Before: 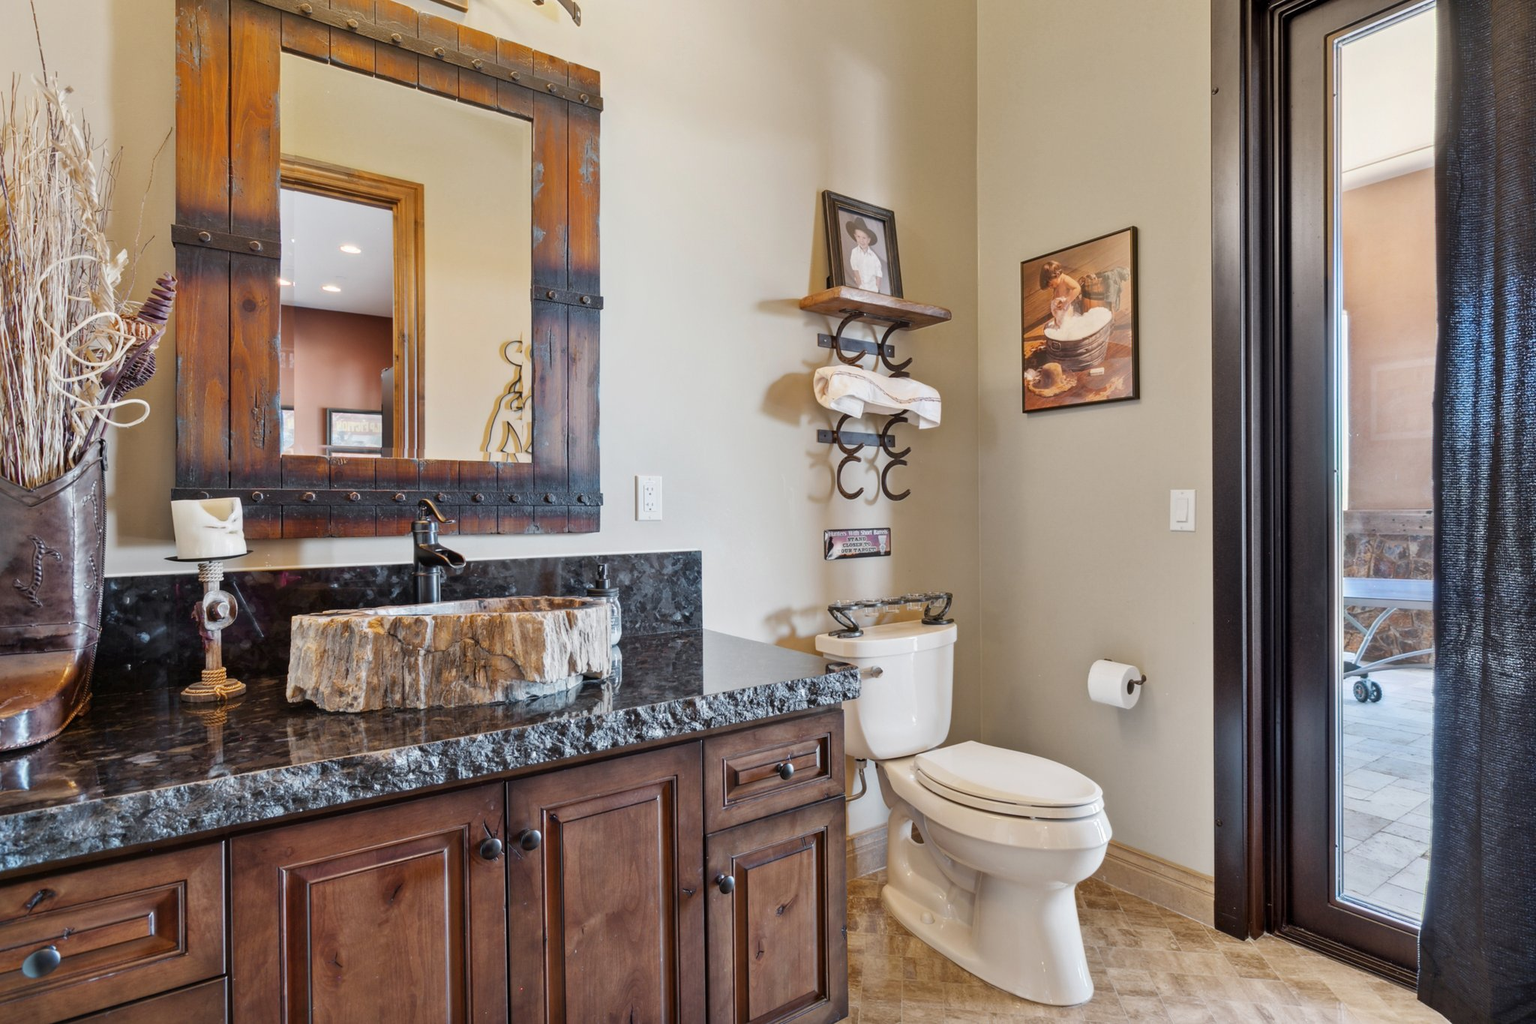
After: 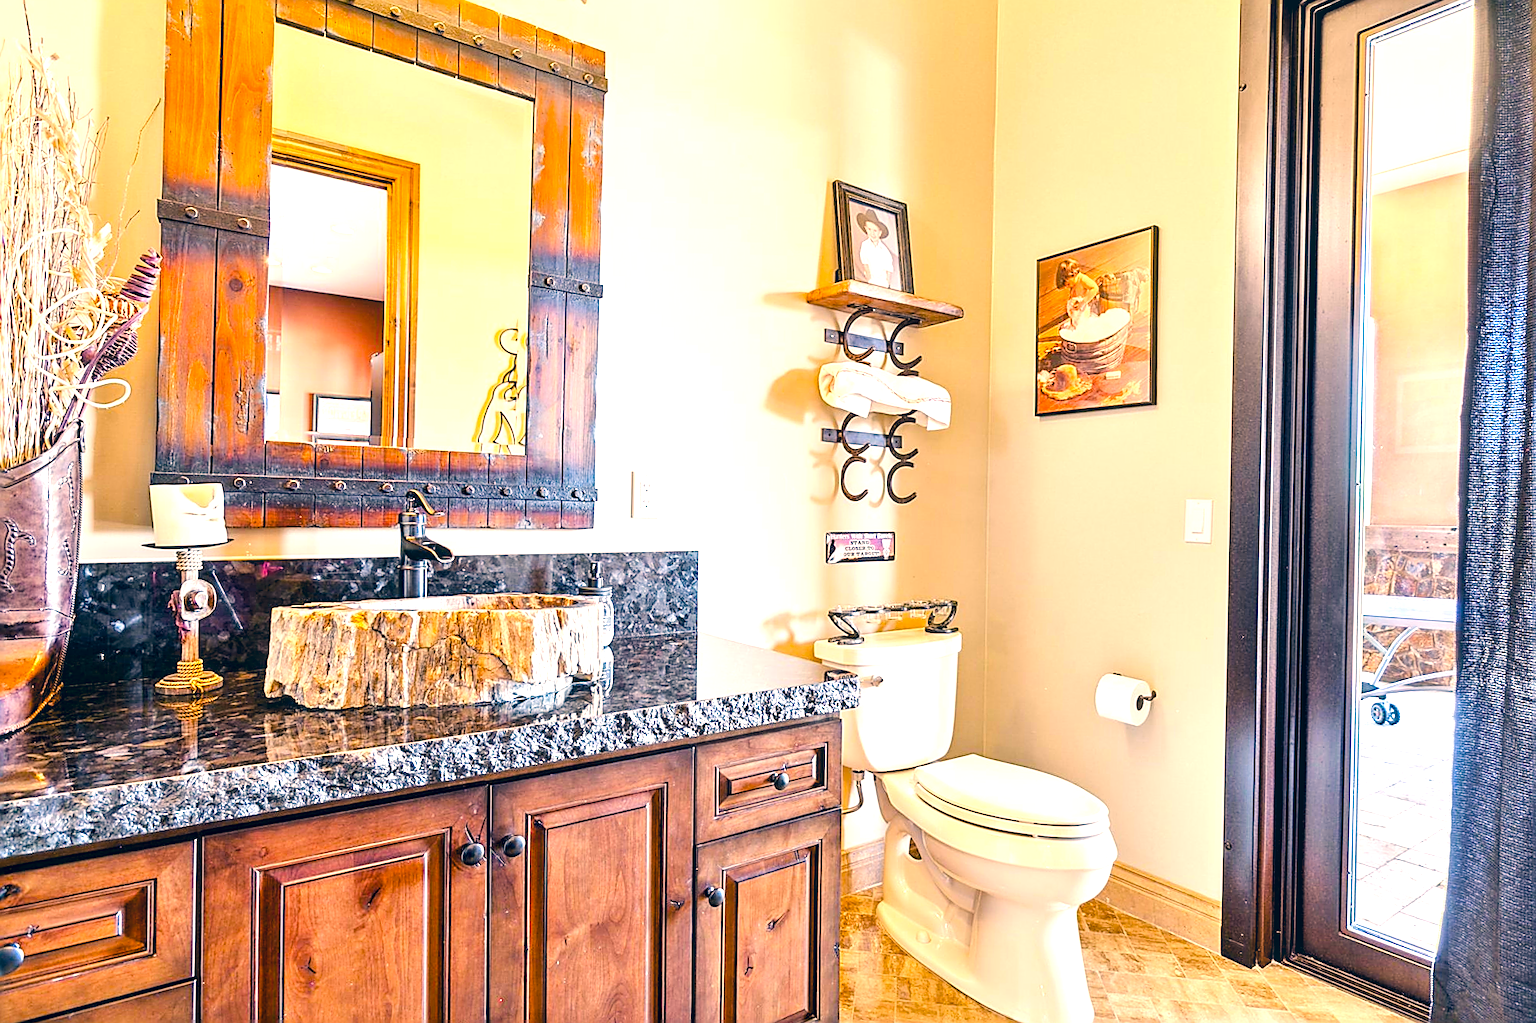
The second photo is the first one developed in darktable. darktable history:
crop and rotate: angle -1.41°
tone curve: curves: ch0 [(0, 0) (0.071, 0.047) (0.266, 0.26) (0.483, 0.554) (0.753, 0.811) (1, 0.983)]; ch1 [(0, 0) (0.346, 0.307) (0.408, 0.369) (0.463, 0.443) (0.482, 0.493) (0.502, 0.5) (0.517, 0.502) (0.55, 0.548) (0.597, 0.624) (0.651, 0.698) (1, 1)]; ch2 [(0, 0) (0.346, 0.34) (0.434, 0.46) (0.485, 0.494) (0.5, 0.494) (0.517, 0.506) (0.535, 0.529) (0.583, 0.611) (0.625, 0.666) (1, 1)], color space Lab, linked channels, preserve colors none
sharpen: radius 1.727, amount 1.278
exposure: black level correction 0, exposure 1.384 EV, compensate highlight preservation false
color correction: highlights a* 10.31, highlights b* 14.09, shadows a* -10.12, shadows b* -14.86
color balance rgb: global offset › luminance -0.496%, perceptual saturation grading › global saturation 20%, perceptual saturation grading › highlights 1.998%, perceptual saturation grading › shadows 50.018%, global vibrance 20%
local contrast: on, module defaults
